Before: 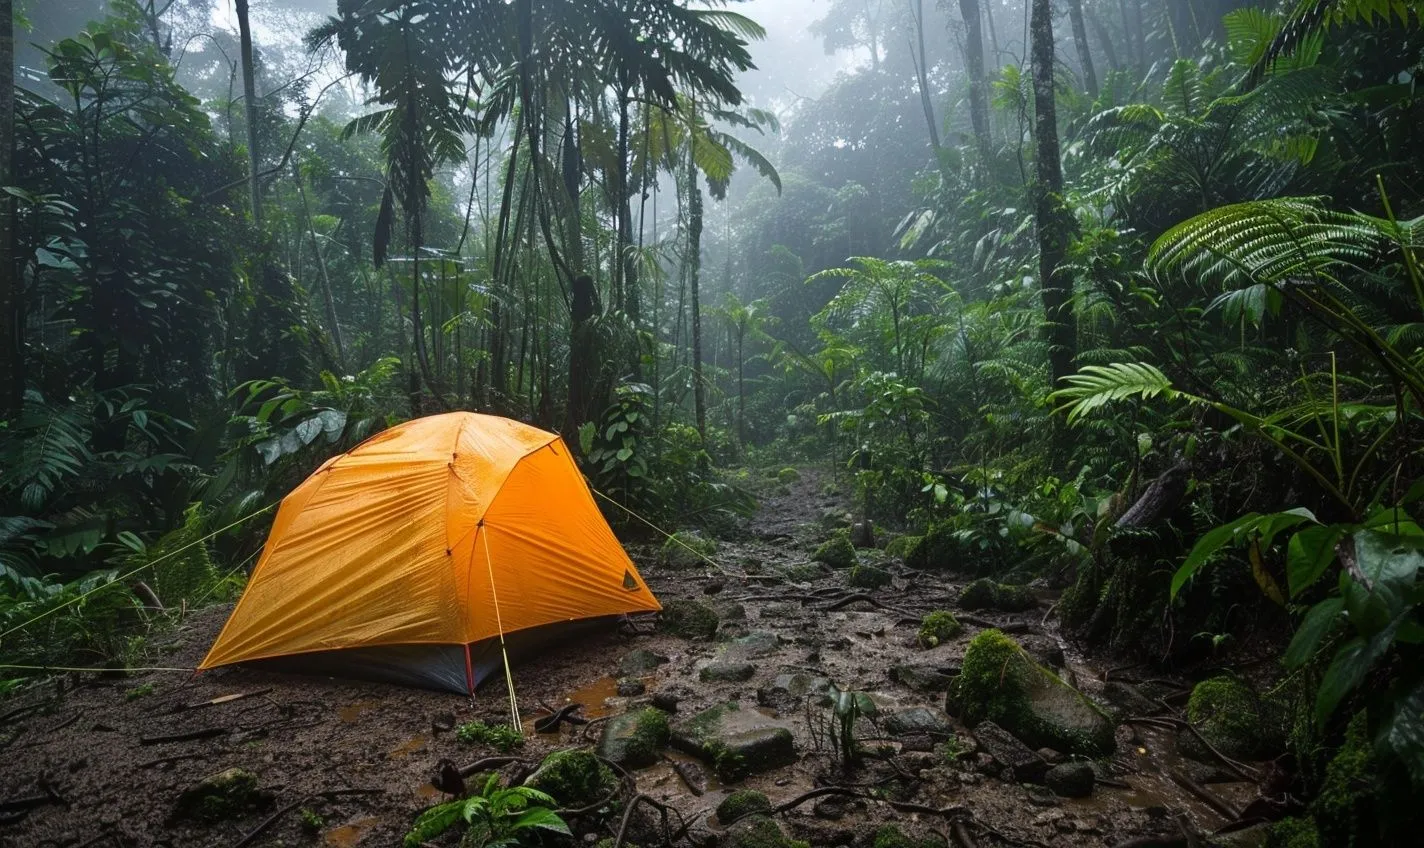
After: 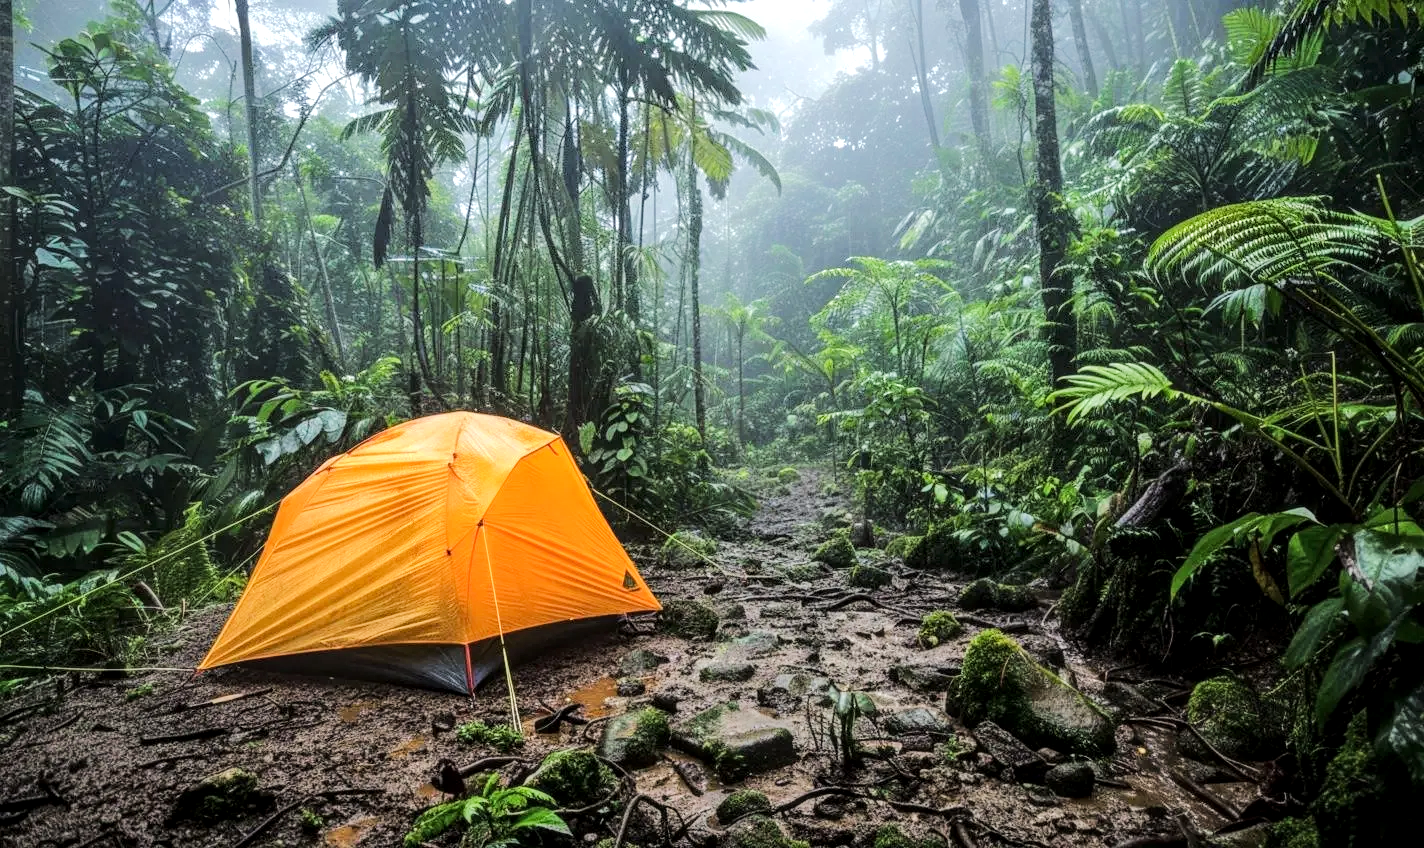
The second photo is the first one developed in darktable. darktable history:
tone equalizer: -7 EV 0.162 EV, -6 EV 0.637 EV, -5 EV 1.13 EV, -4 EV 1.37 EV, -3 EV 1.12 EV, -2 EV 0.6 EV, -1 EV 0.166 EV, edges refinement/feathering 500, mask exposure compensation -1.26 EV, preserve details no
local contrast: highlights 63%, detail 143%, midtone range 0.429
